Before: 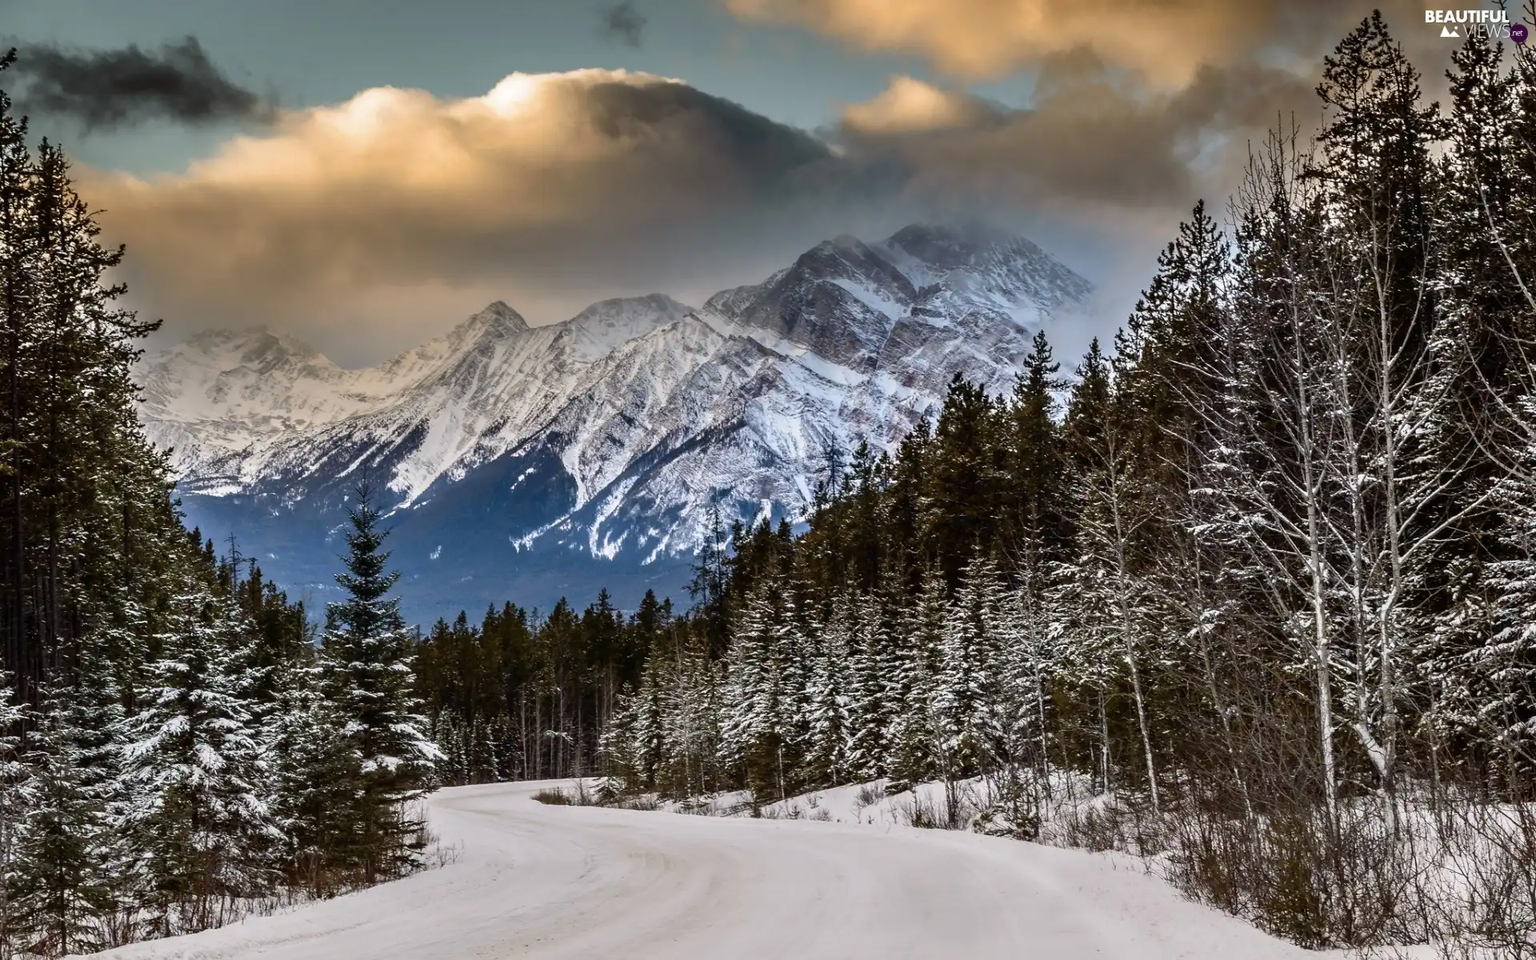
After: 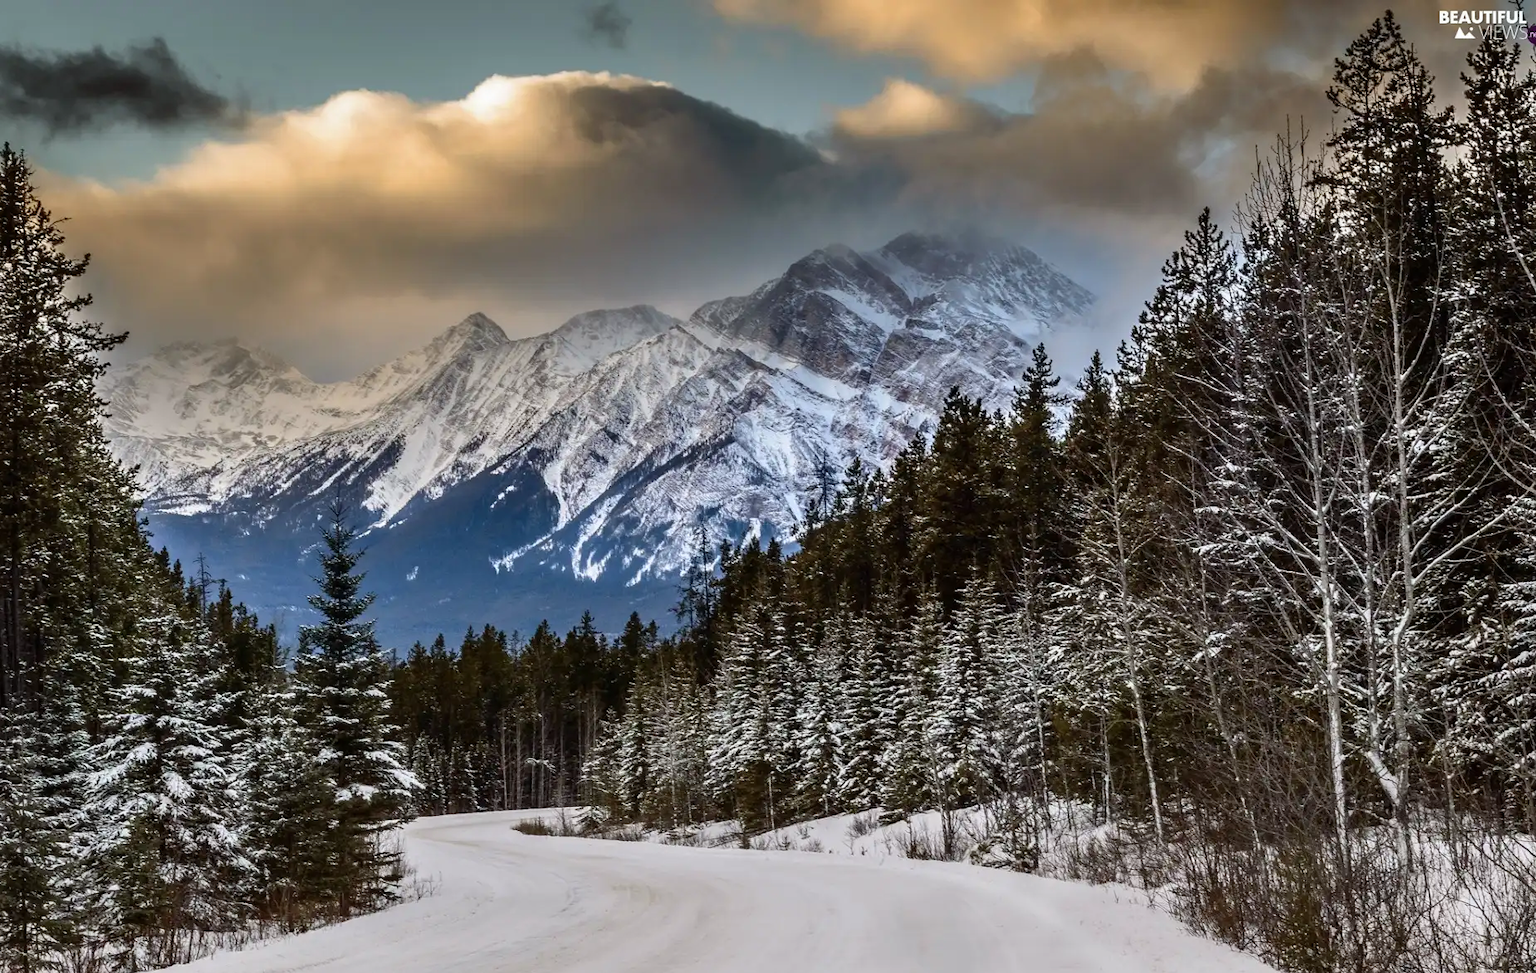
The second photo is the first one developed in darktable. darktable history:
crop and rotate: left 2.536%, right 1.107%, bottom 2.246%
white balance: red 0.986, blue 1.01
